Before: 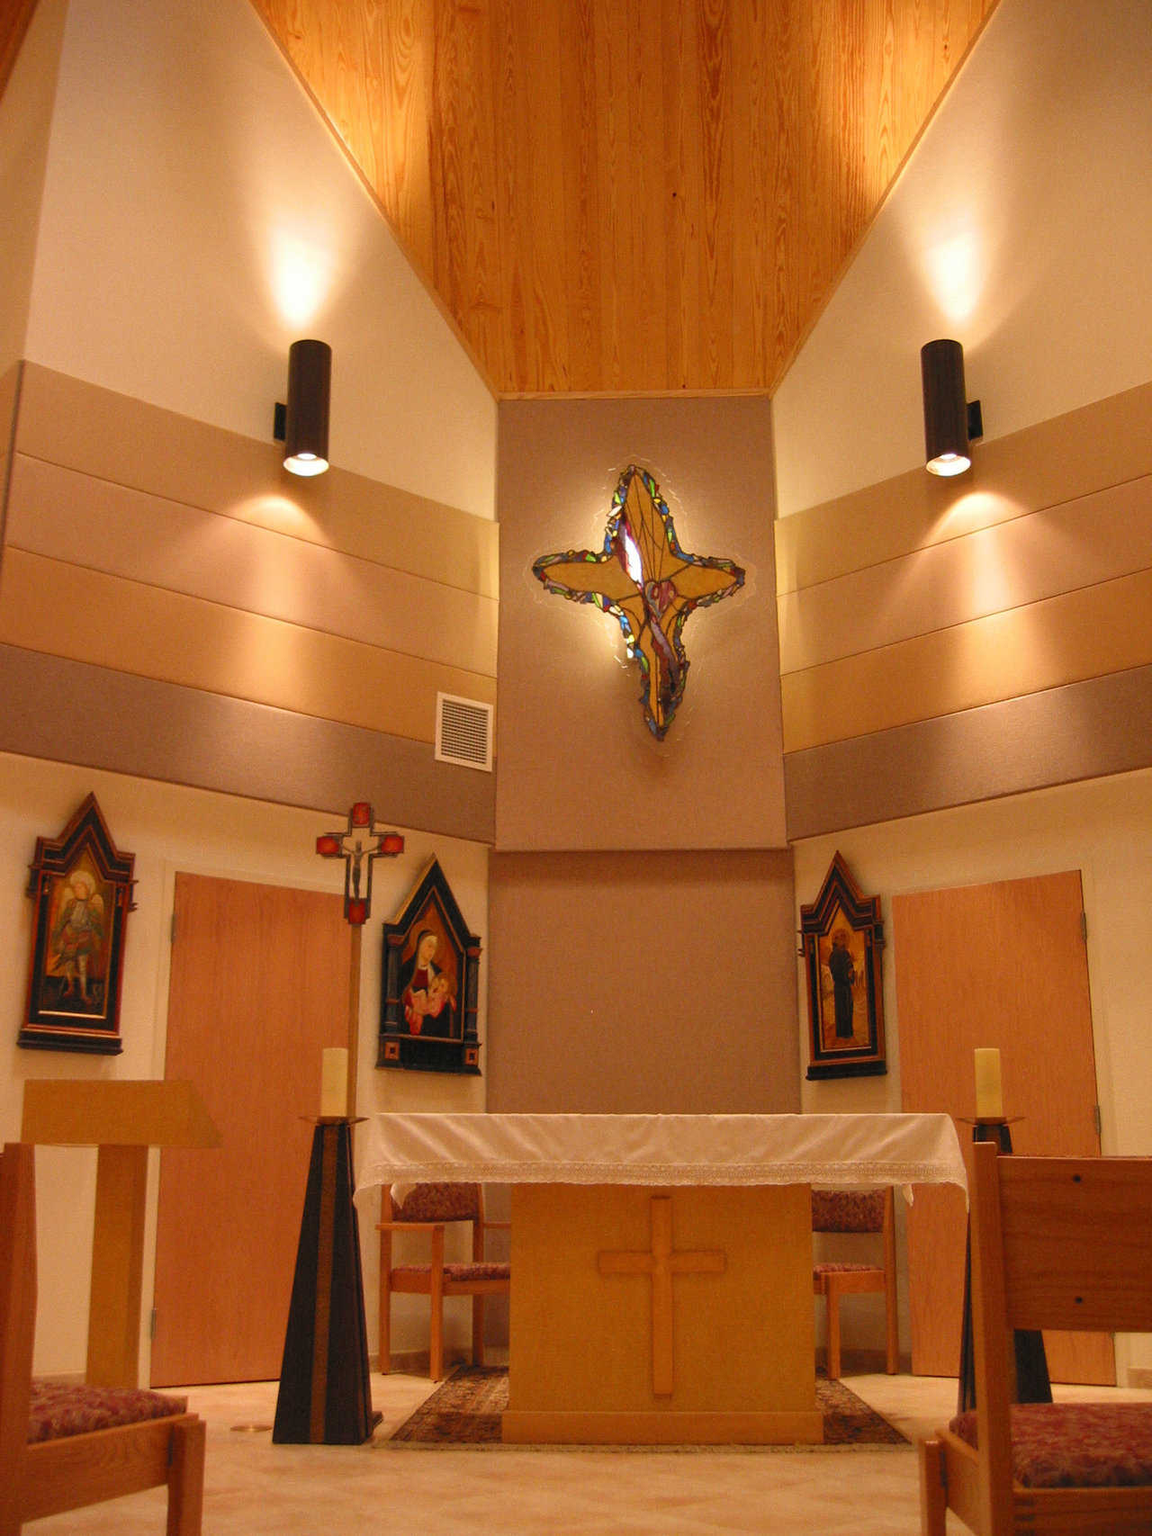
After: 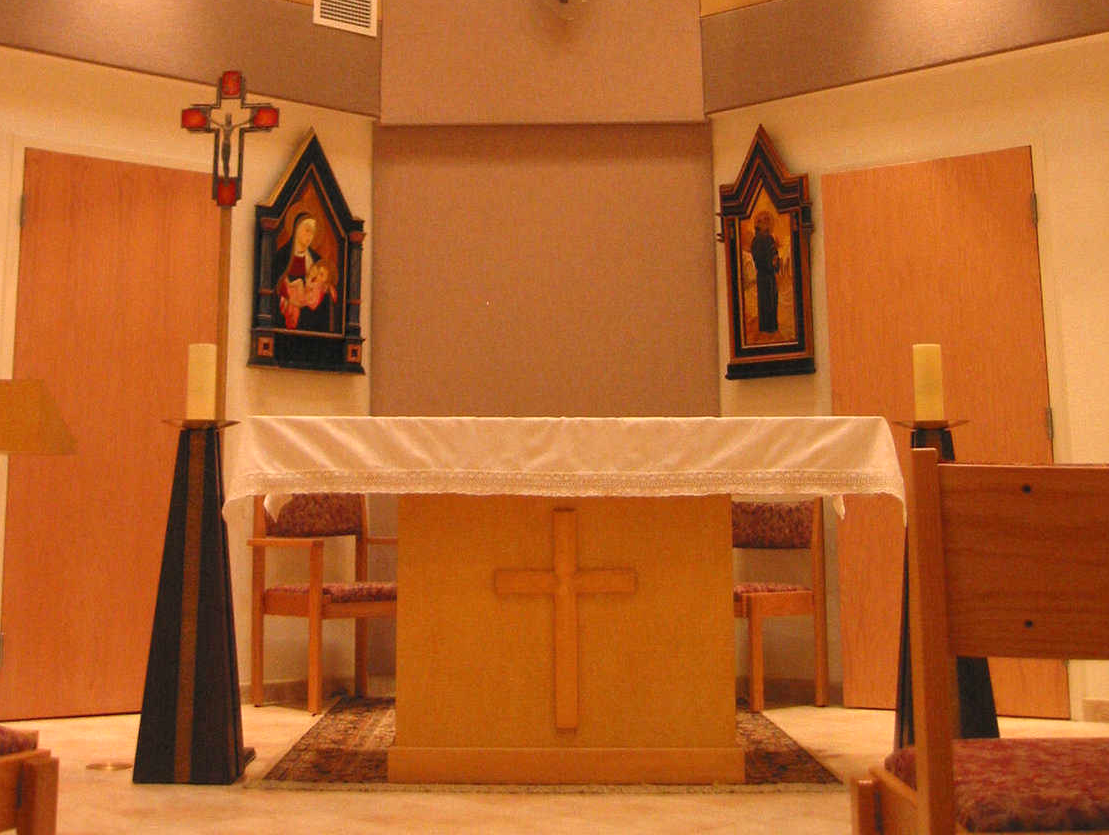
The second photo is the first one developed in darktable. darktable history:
crop and rotate: left 13.306%, top 48.129%, bottom 2.928%
exposure: black level correction 0, exposure 0.5 EV, compensate highlight preservation false
